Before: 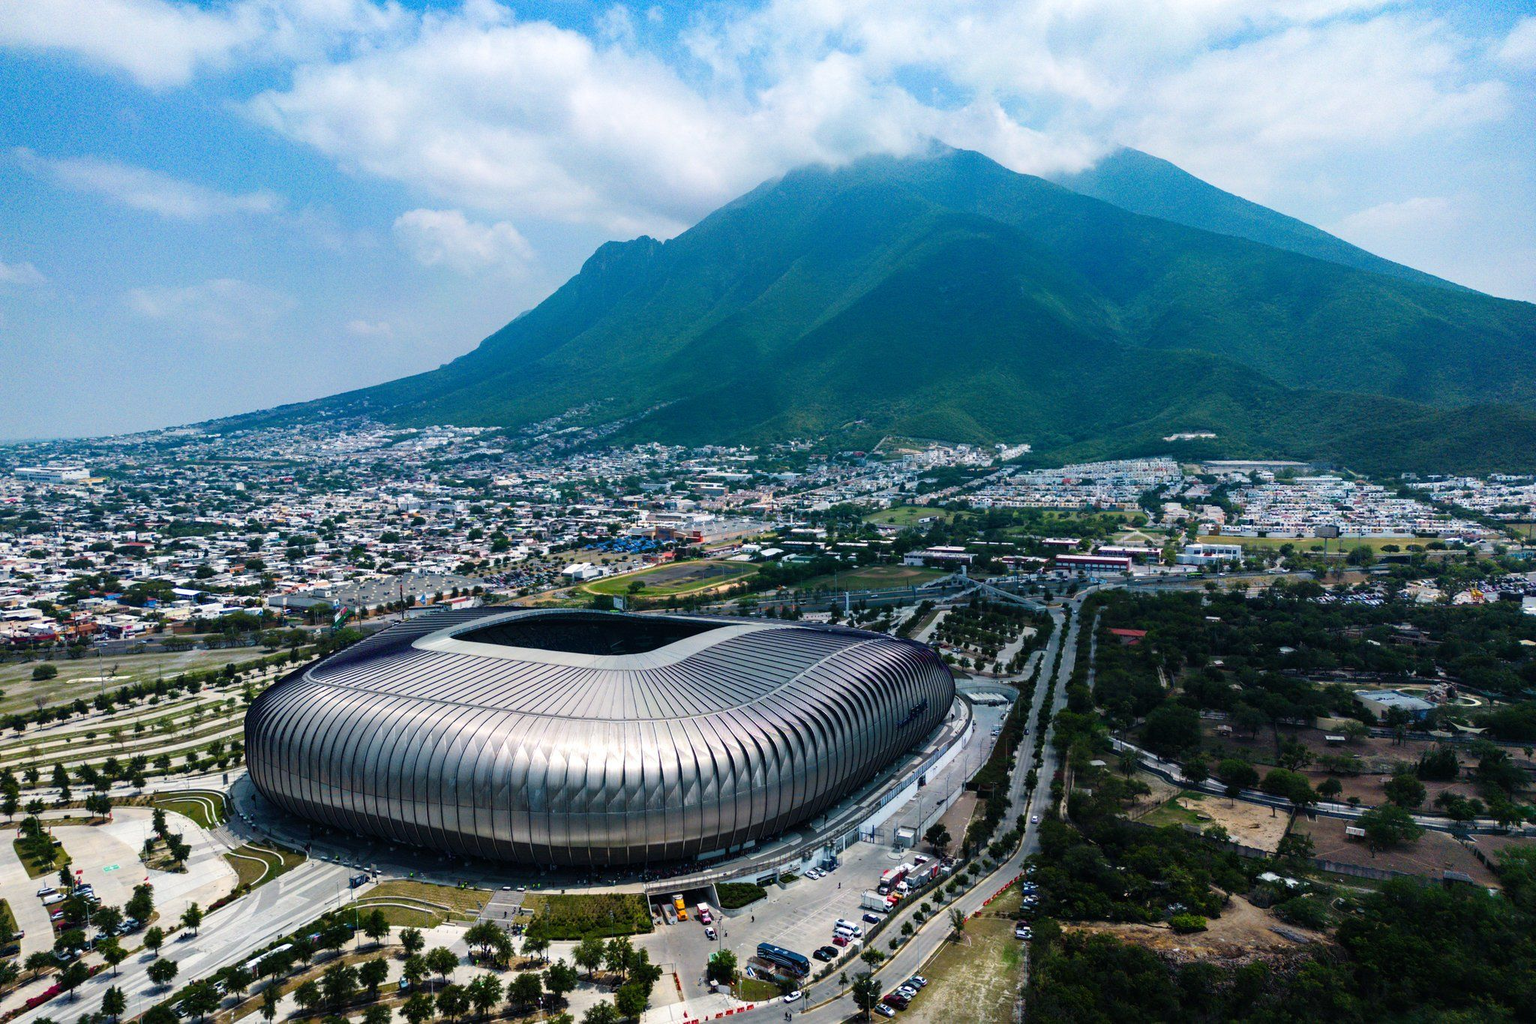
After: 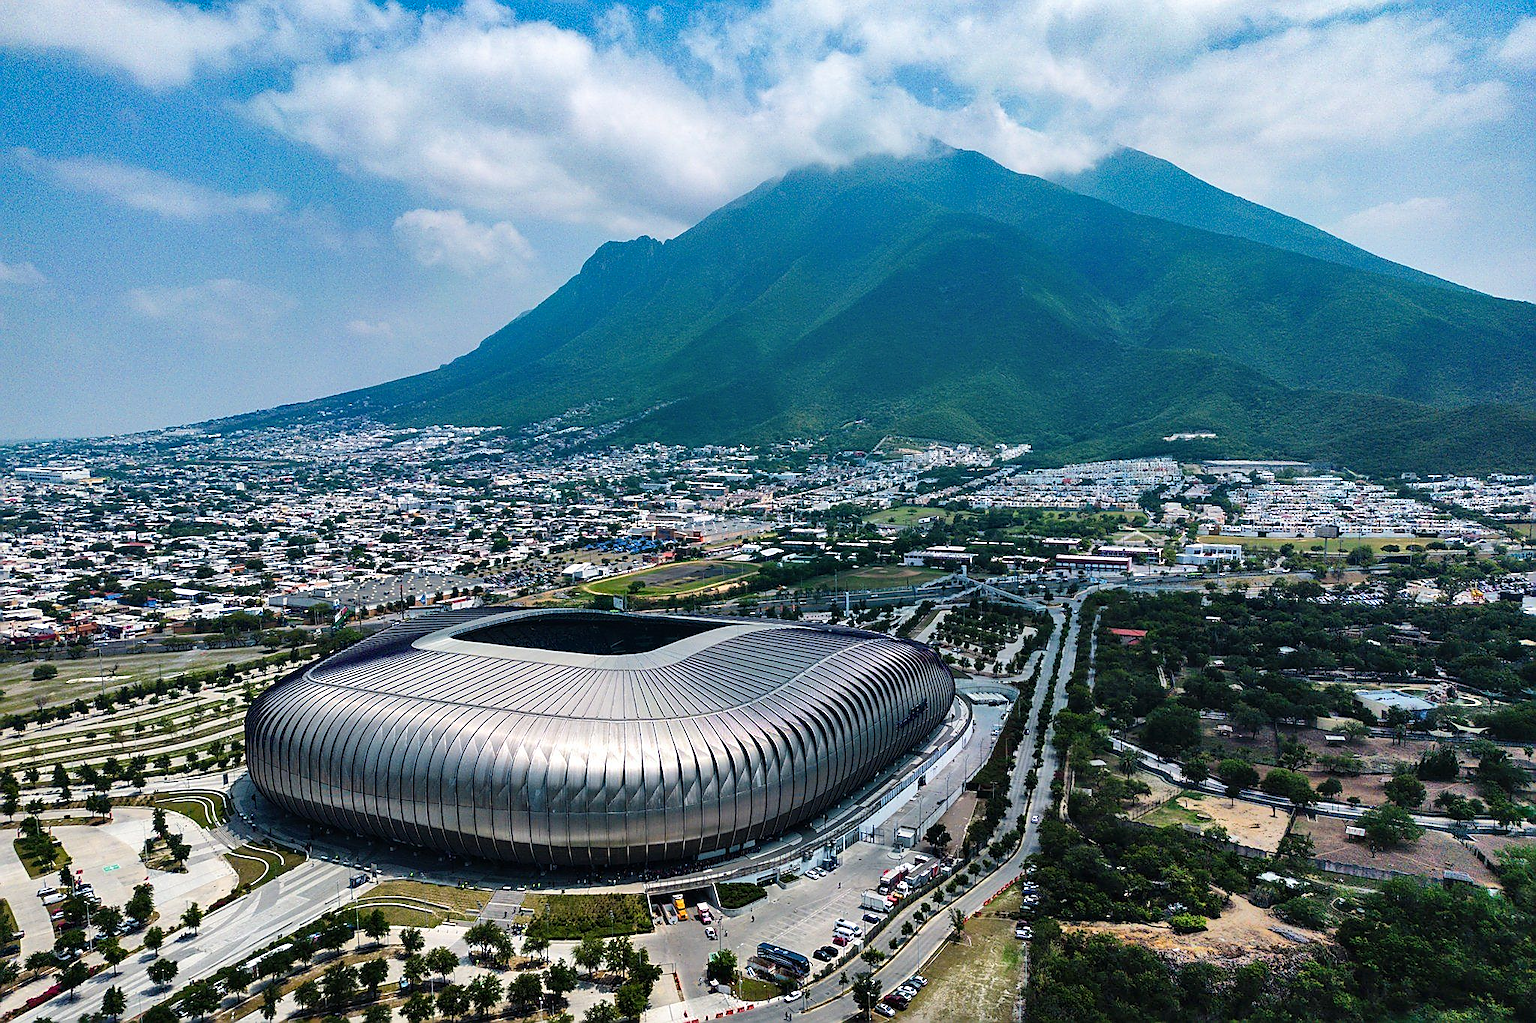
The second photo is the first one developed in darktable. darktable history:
shadows and highlights: shadows 60, soften with gaussian
sharpen: radius 1.4, amount 1.25, threshold 0.7
